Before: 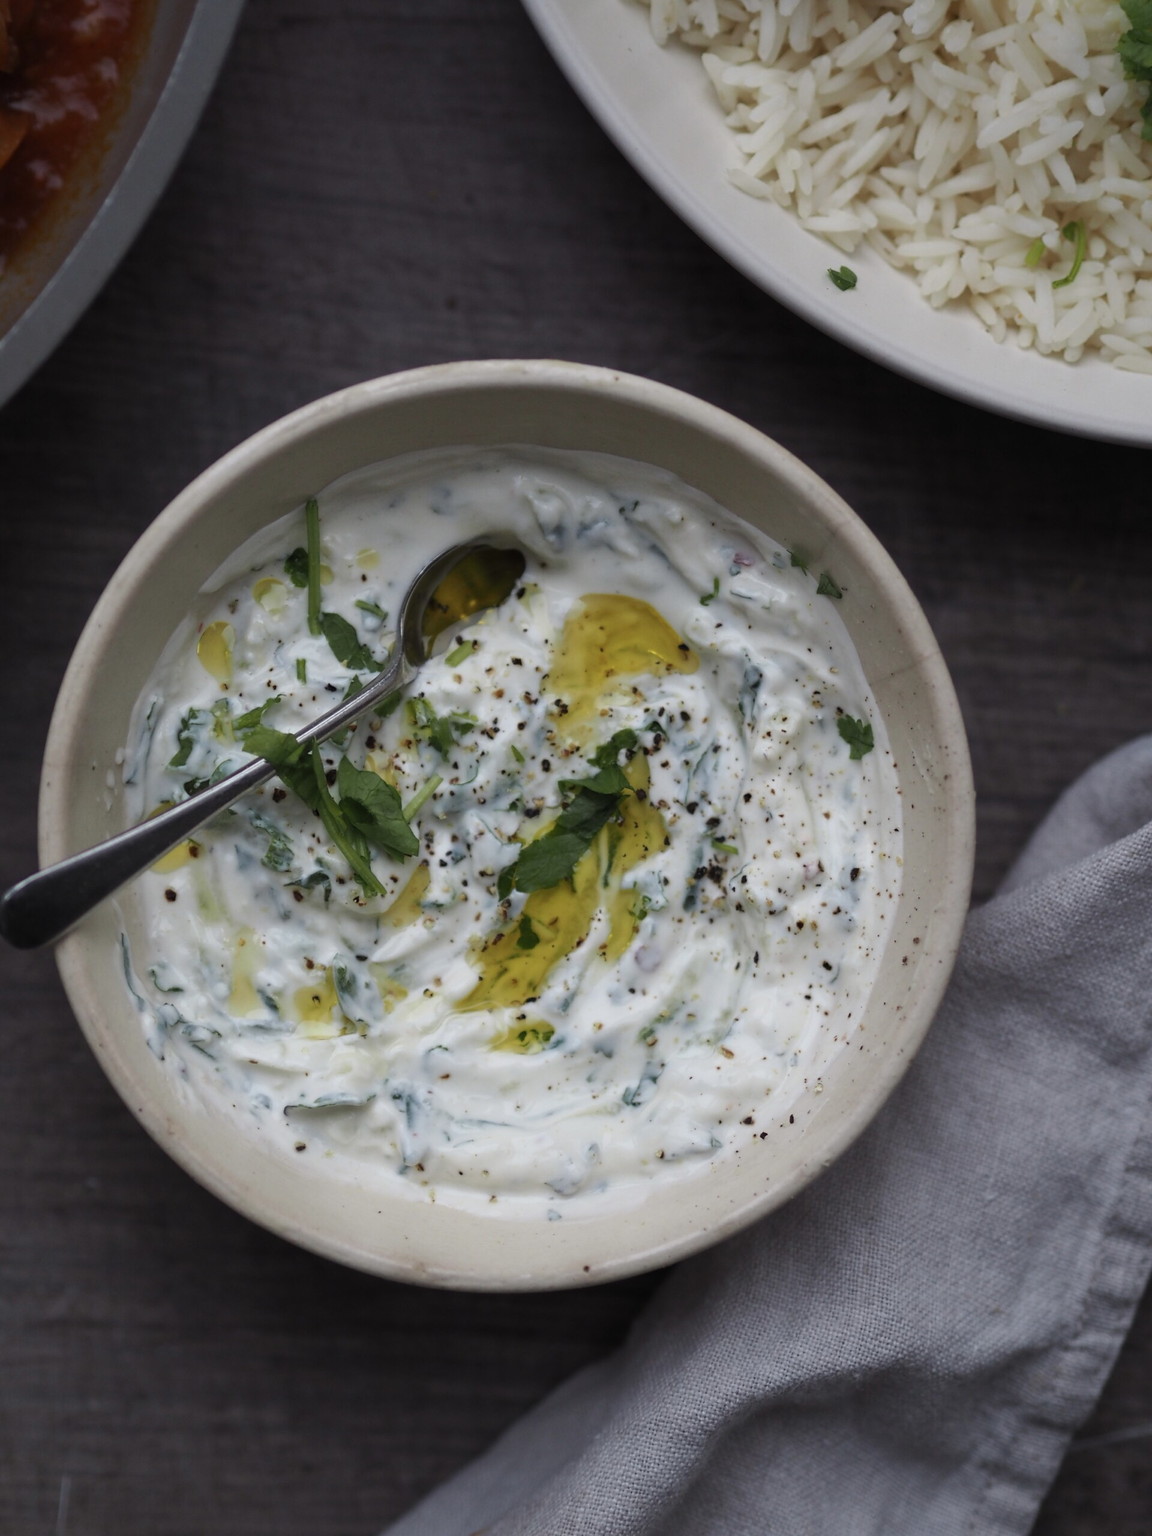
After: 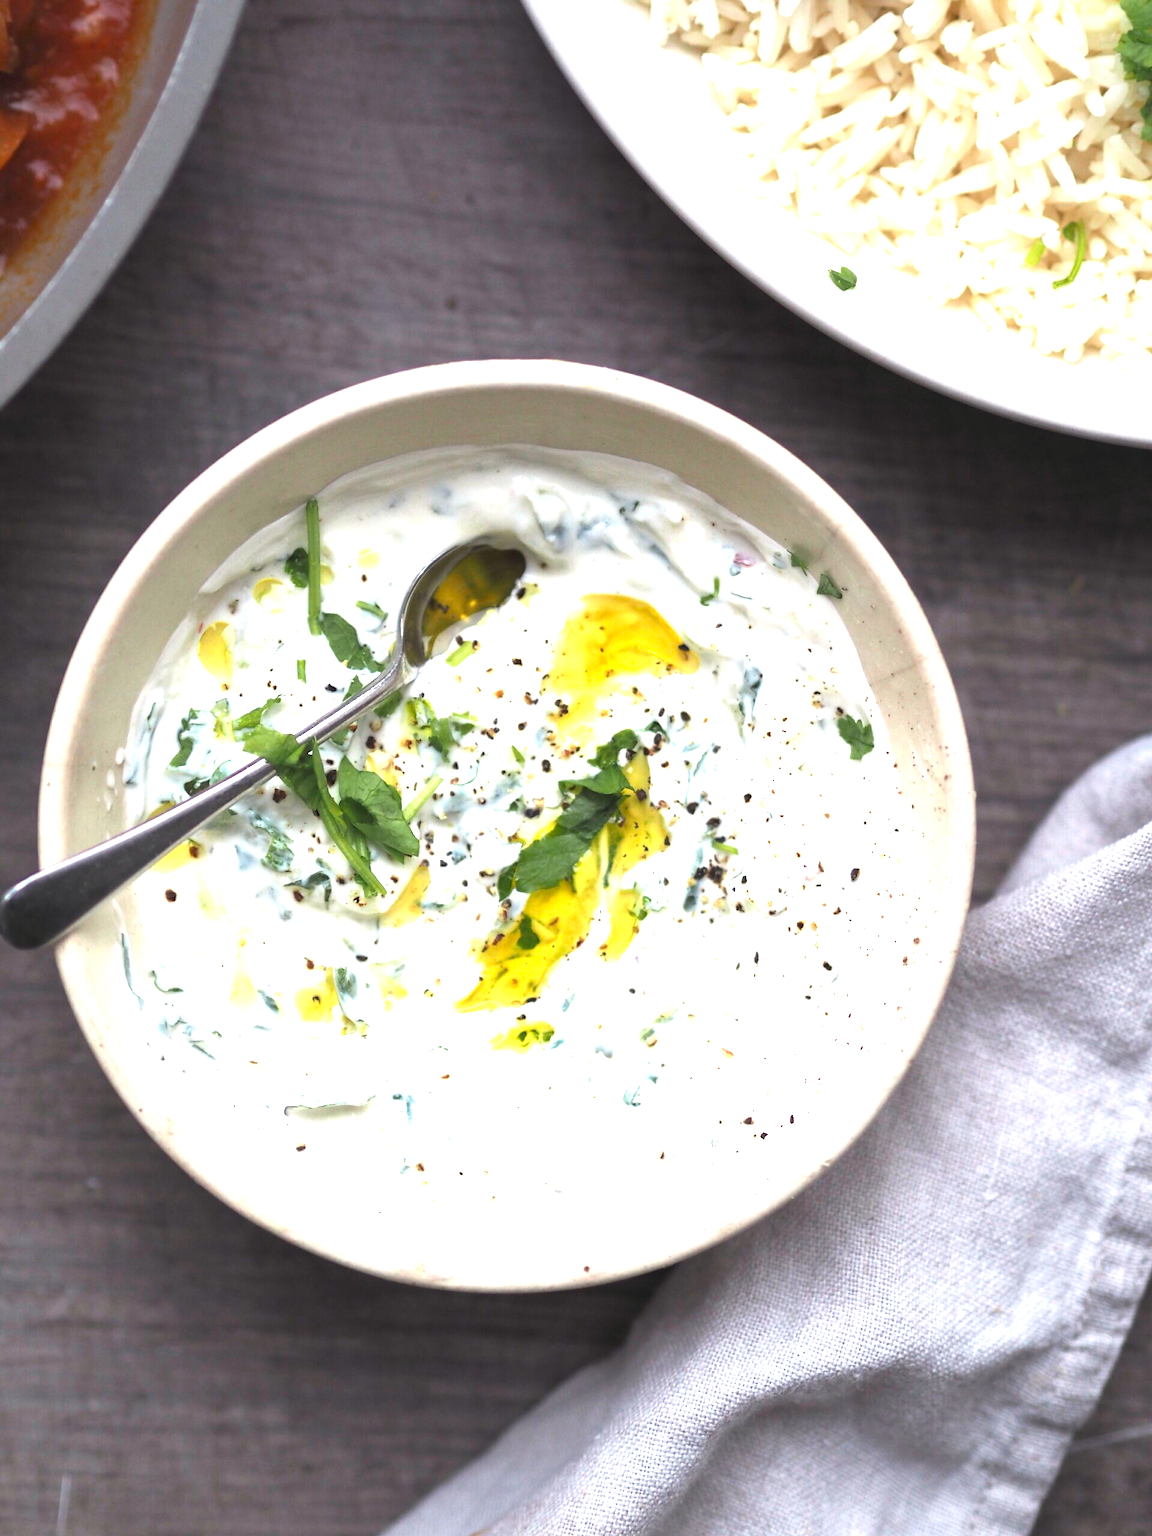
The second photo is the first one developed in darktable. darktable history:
exposure: black level correction 0, exposure 2.138 EV, compensate exposure bias true, compensate highlight preservation false
color correction: highlights b* 3
